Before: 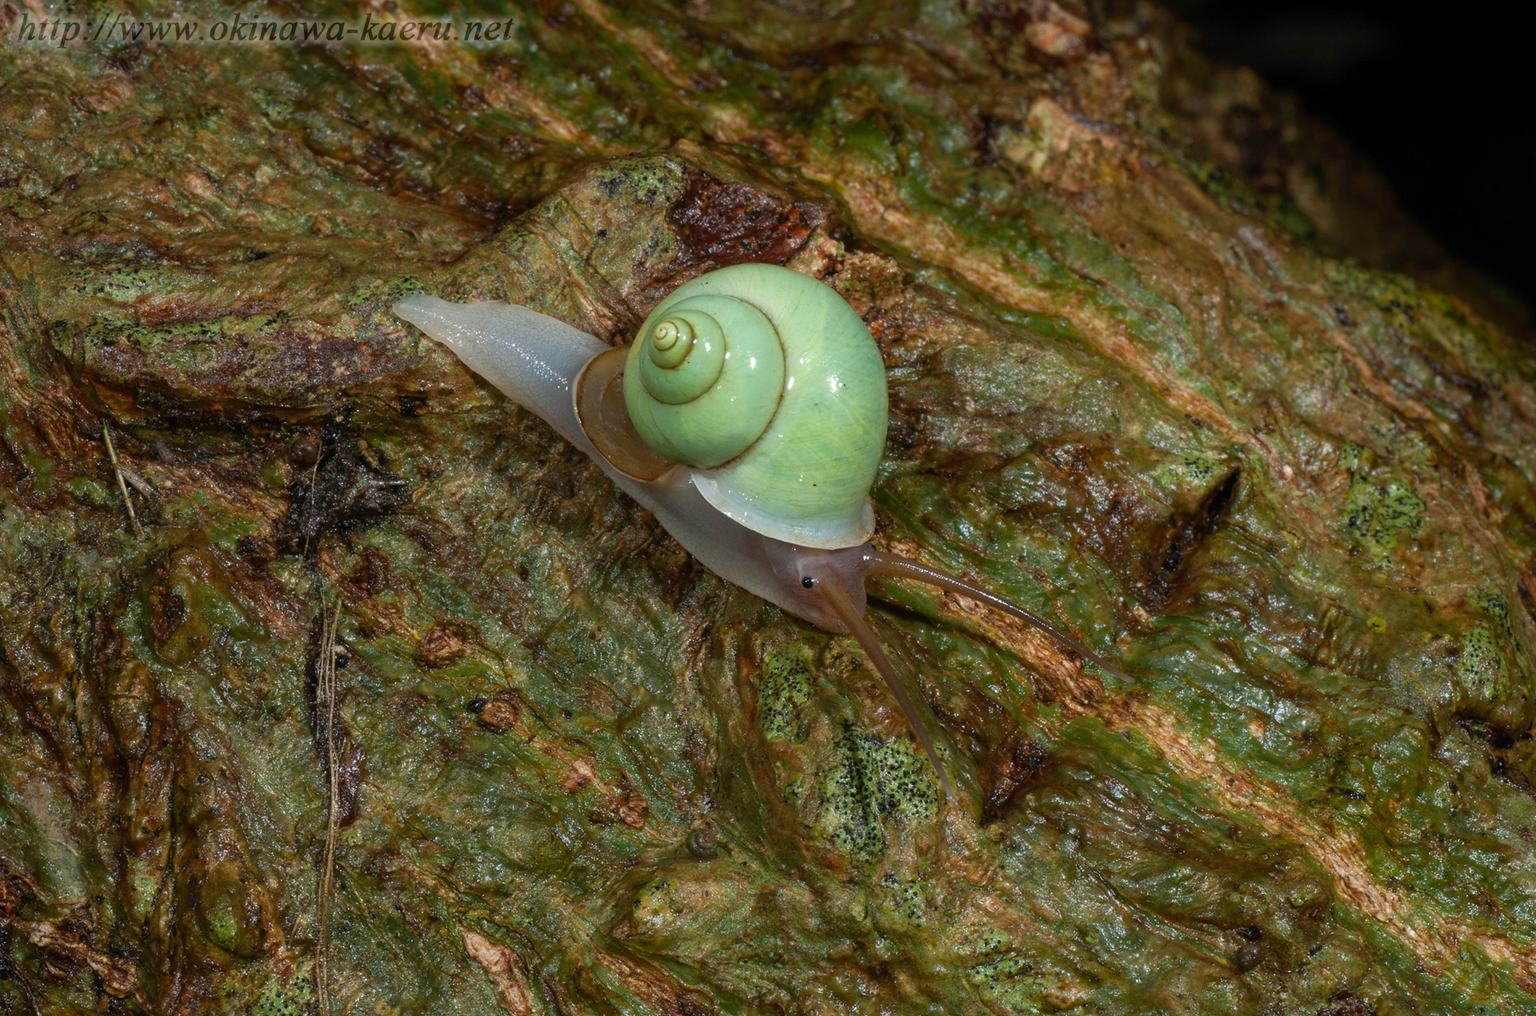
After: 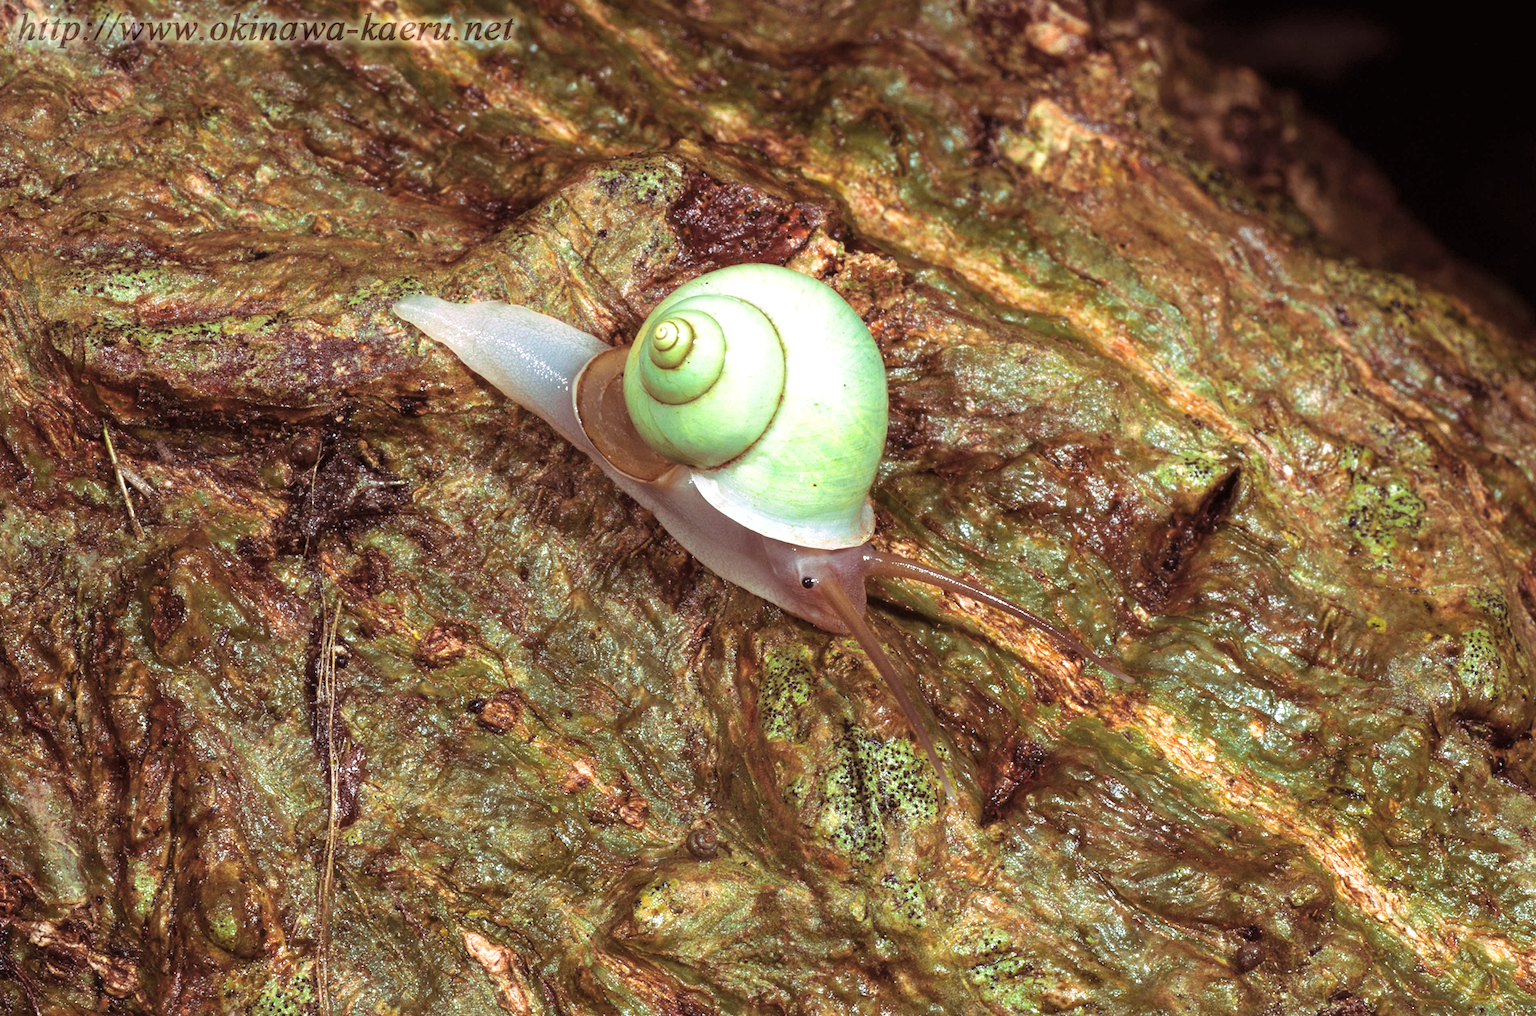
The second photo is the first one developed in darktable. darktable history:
exposure: black level correction 0, exposure 1.2 EV, compensate exposure bias true, compensate highlight preservation false
split-toning: highlights › hue 298.8°, highlights › saturation 0.73, compress 41.76%
